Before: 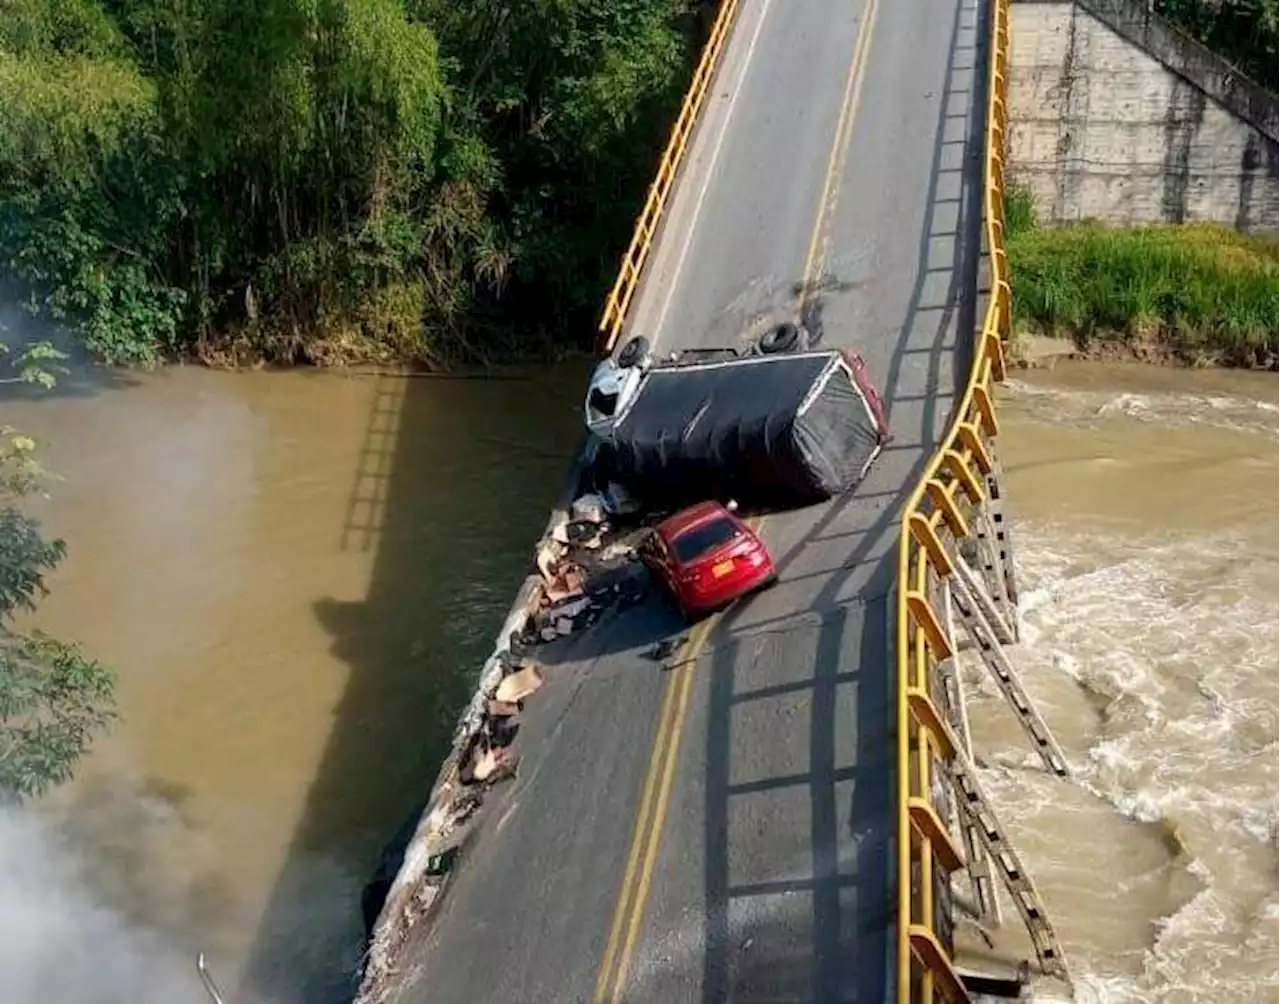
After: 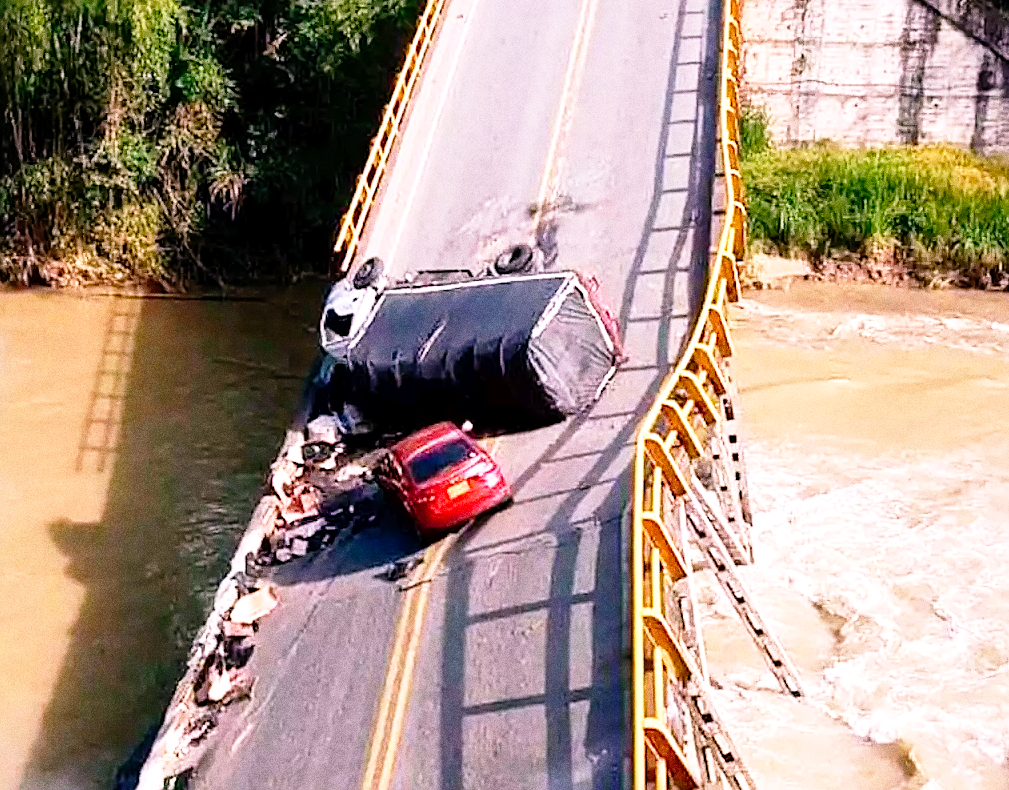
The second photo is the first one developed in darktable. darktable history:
grain: coarseness 0.09 ISO, strength 40%
sharpen: on, module defaults
crop and rotate: left 20.74%, top 7.912%, right 0.375%, bottom 13.378%
white balance: red 1.188, blue 1.11
local contrast: mode bilateral grid, contrast 20, coarseness 50, detail 120%, midtone range 0.2
base curve: curves: ch0 [(0, 0) (0.012, 0.01) (0.073, 0.168) (0.31, 0.711) (0.645, 0.957) (1, 1)], preserve colors none
exposure: compensate highlight preservation false
